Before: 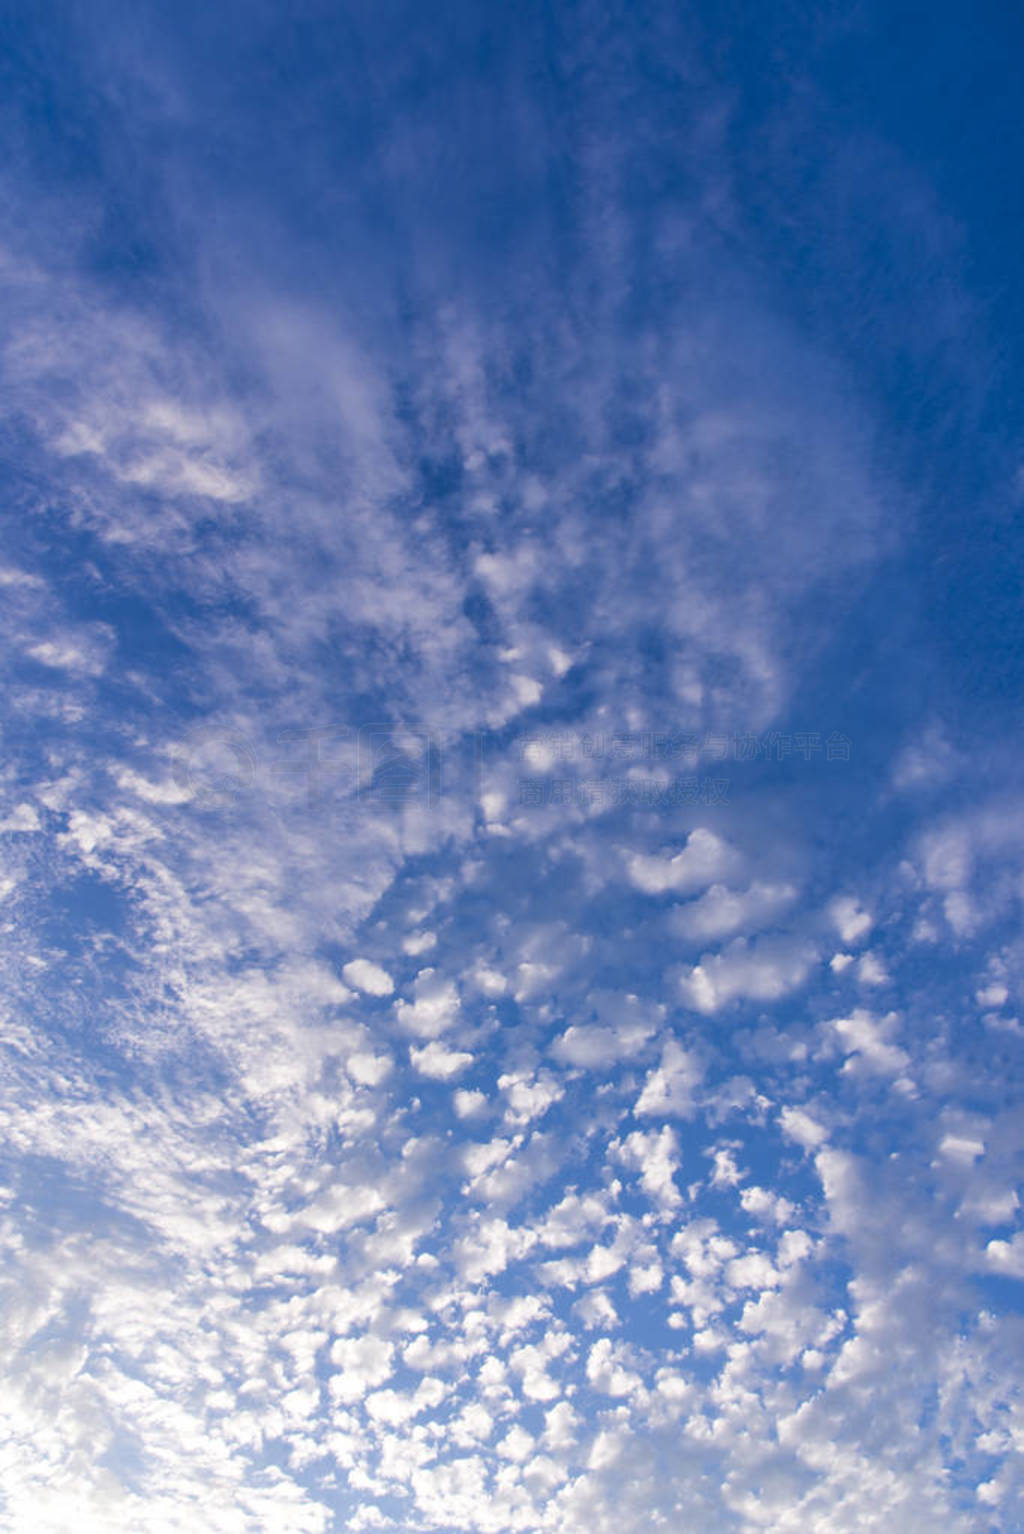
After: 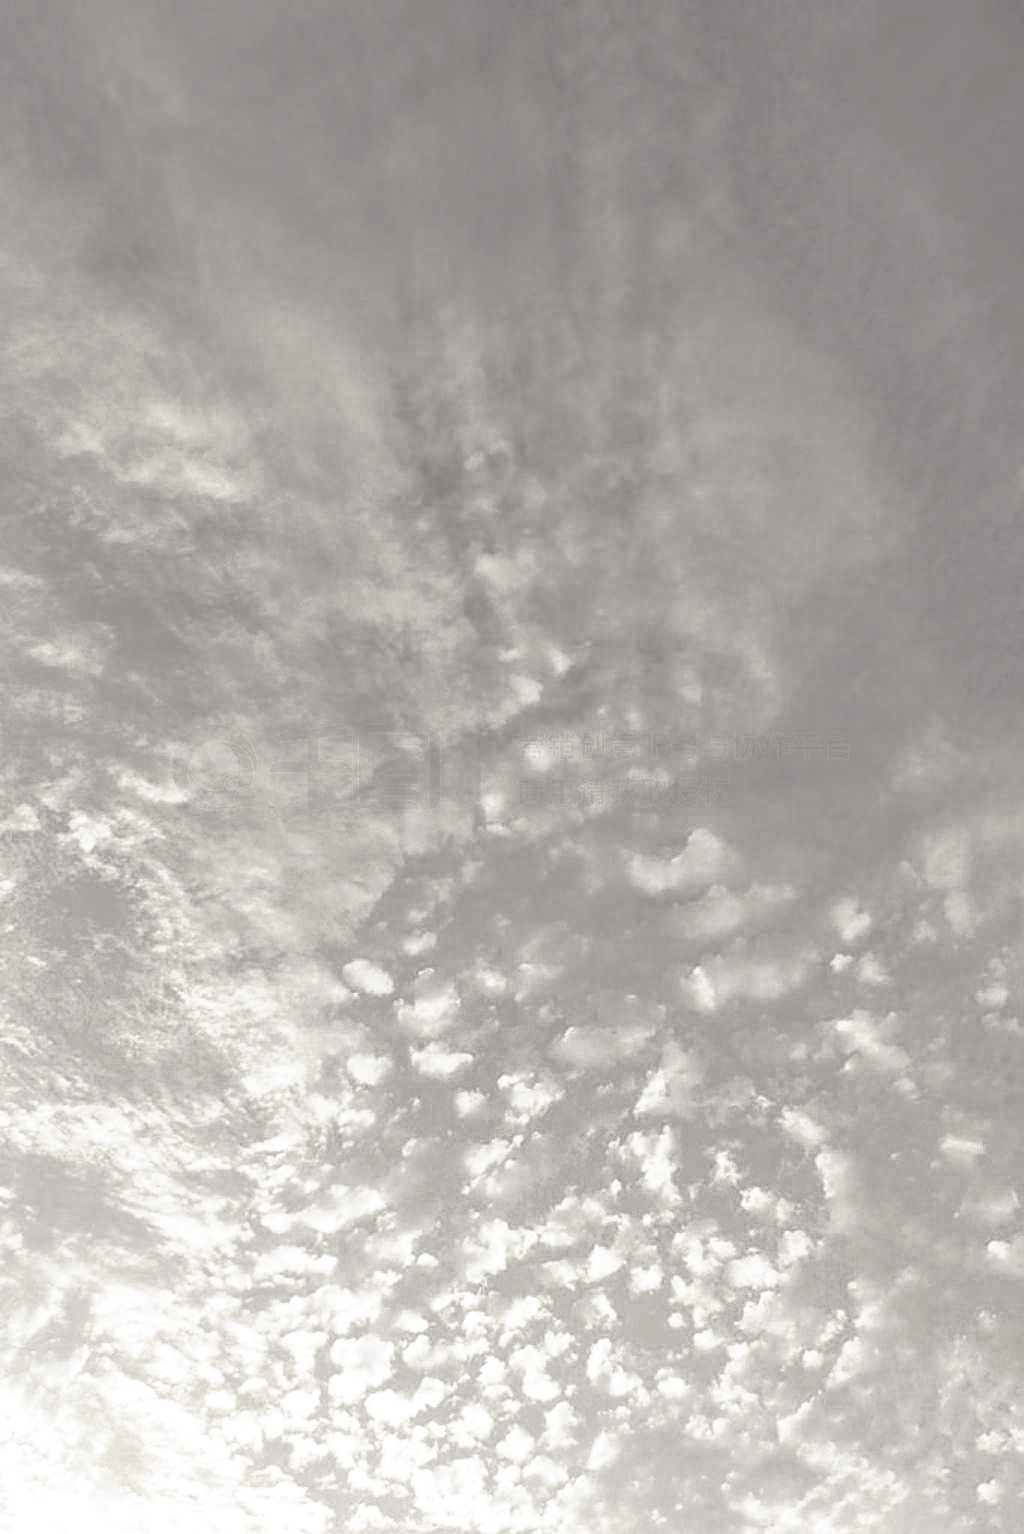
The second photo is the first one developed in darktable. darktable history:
tone curve: curves: ch0 [(0, 0) (0.003, 0.007) (0.011, 0.011) (0.025, 0.021) (0.044, 0.04) (0.069, 0.07) (0.1, 0.129) (0.136, 0.187) (0.177, 0.254) (0.224, 0.325) (0.277, 0.398) (0.335, 0.461) (0.399, 0.513) (0.468, 0.571) (0.543, 0.624) (0.623, 0.69) (0.709, 0.777) (0.801, 0.86) (0.898, 0.953) (1, 1)], preserve colors none
color look up table: target L [83.12, 88.47, 100.33, 82.76, 75.52, 61.6, 68.22, 44.65, 38.57, 36.99, 23.39, 12.23, 200.9, 103.21, 80.7, 66.95, 66.22, 46.9, 58.07, 50.12, 64.34, 65.85, 52.72, 37.99, 26.21, 4.686, 100.33, 82.05, 84.55, 89.57, 77.34, 90.24, 88.1, 69.23, 82.43, 50.55, 46.9, 59.5, 65.11, 31.68, 27.92, 40.29, 89.57, 85.35, 70.31, 71.07, 51.1, 81.35, 52.15], target a [0.171, 0.049, -0.516, 0.179, 0.363, 1.255, 0.955, 2.412, 2.106, 2.137, 0.86, 1.015, 0, 0, 0.104, 0.624, 0.808, 2.301, 2.342, 2.274, 0.814, 0.809, 2.797, 2.586, 1.481, 0.276, -0.516, 0.188, 0.222, 0.406, 0.4, 0.429, 0.085, 0.662, 0.312, 2.568, 2.301, 1.482, 0.947, 1.584, 2.035, 1.915, 0.406, 0.345, 0.513, 0.281, 2.291, 0.337, 2.732], target b [2.249, 1.572, 9.898, 2.252, 3.627, 3.178, 2.149, 1.706, 0.9, 2.08, 0.306, -0.091, -0.001, -0.002, 1.954, 3.108, 3.154, 2.004, 3.172, 1.936, 3.173, 3.158, 2.355, 1.042, 0.538, -1.072, 9.898, 2.141, 1.711, 1.252, 2.918, 1.187, 1.664, 3.258, 1.755, 2.486, 2.004, 2.969, 2.64, 0.647, 0.221, 1.416, 1.252, 1.288, 2.921, 3.586, 1.691, 1.447, 2.51], num patches 49
